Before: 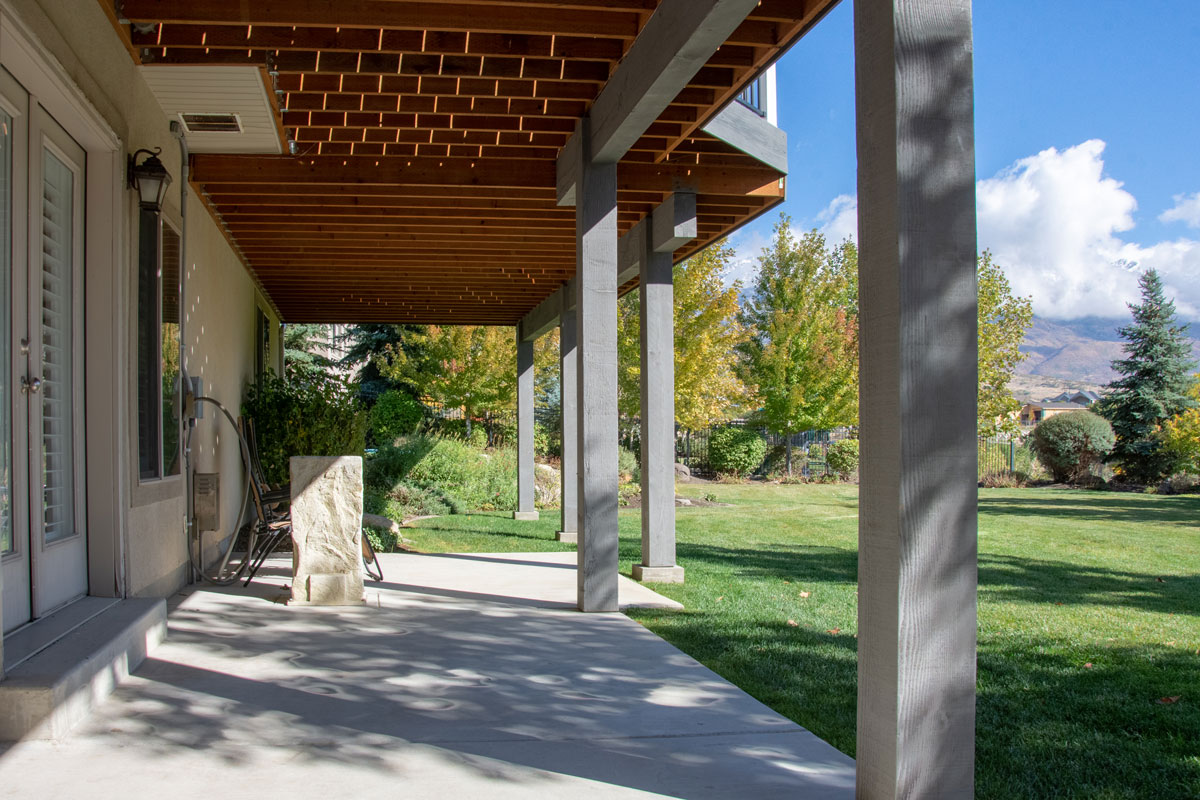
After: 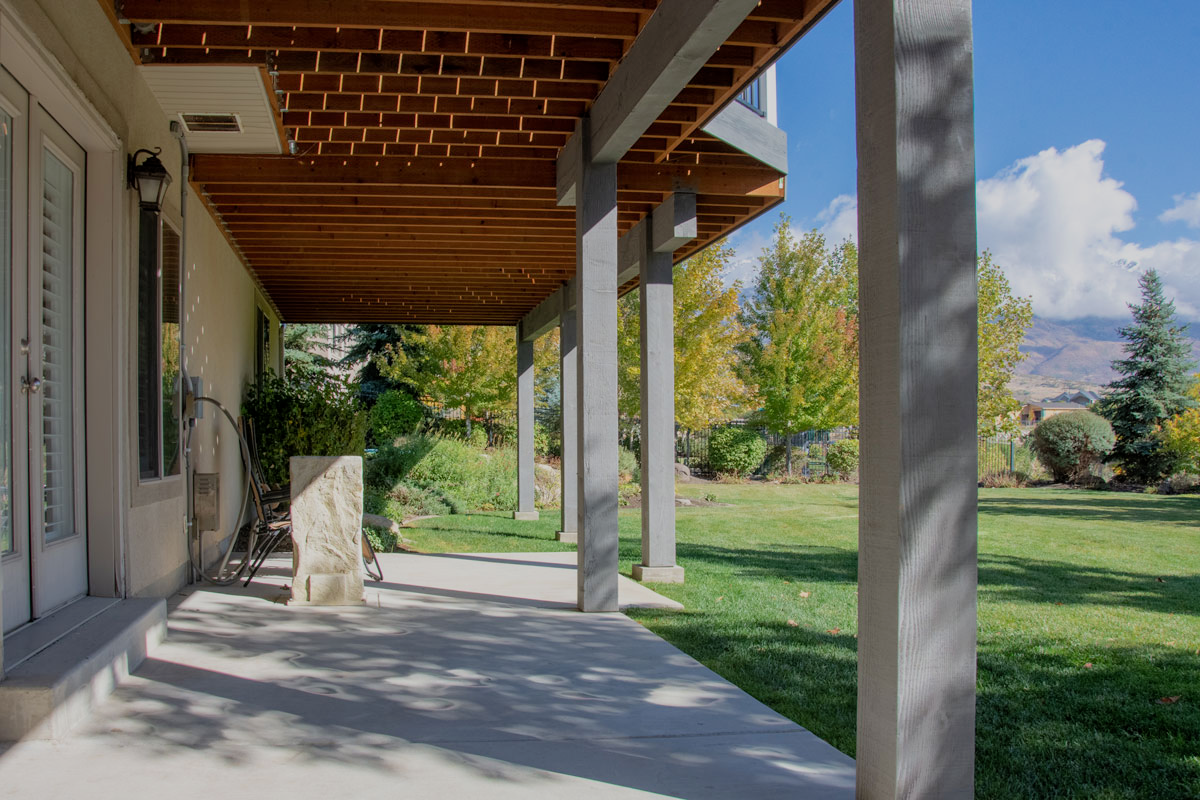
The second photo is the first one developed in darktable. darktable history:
filmic rgb: middle gray luminance 18.42%, black relative exposure -10.5 EV, white relative exposure 3.4 EV, threshold 6 EV, target black luminance 0%, hardness 6.03, latitude 99%, contrast 0.847, shadows ↔ highlights balance 0.505%, add noise in highlights 0, preserve chrominance max RGB, color science v3 (2019), use custom middle-gray values true, iterations of high-quality reconstruction 0, contrast in highlights soft, enable highlight reconstruction true
